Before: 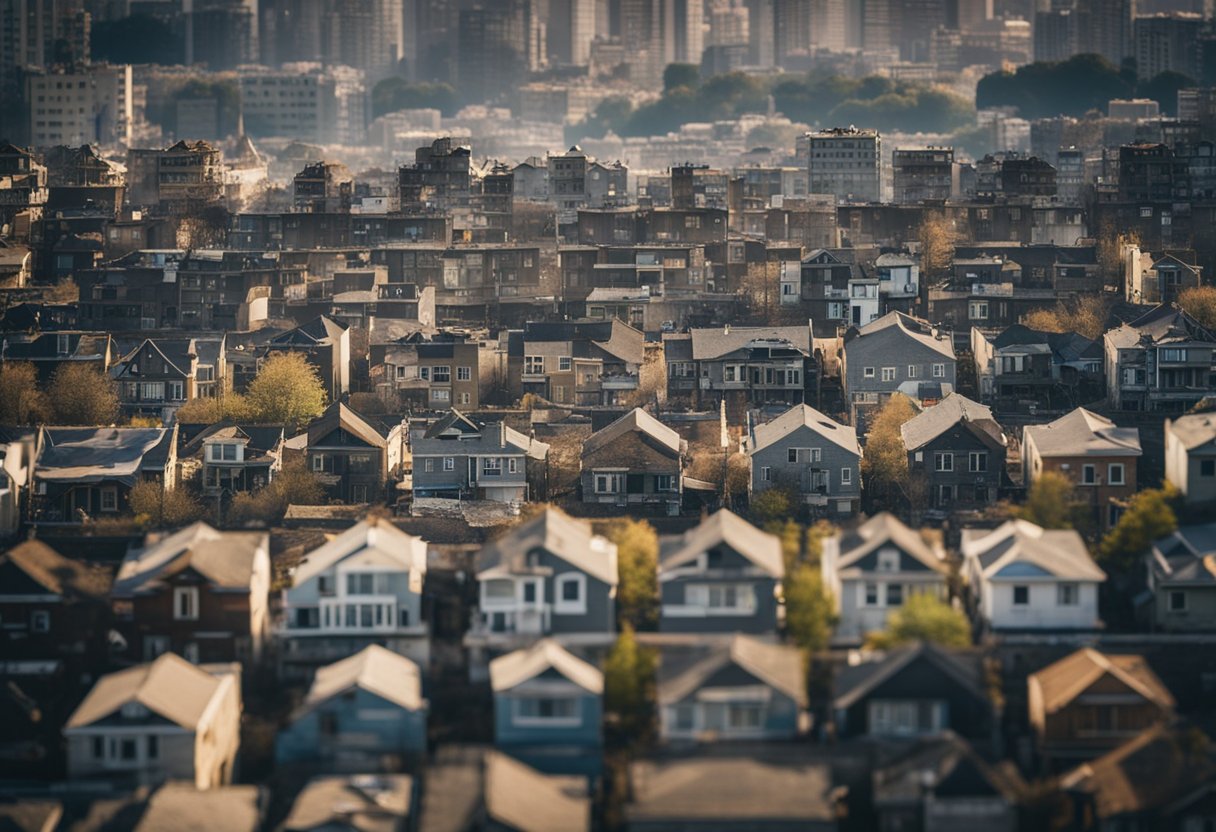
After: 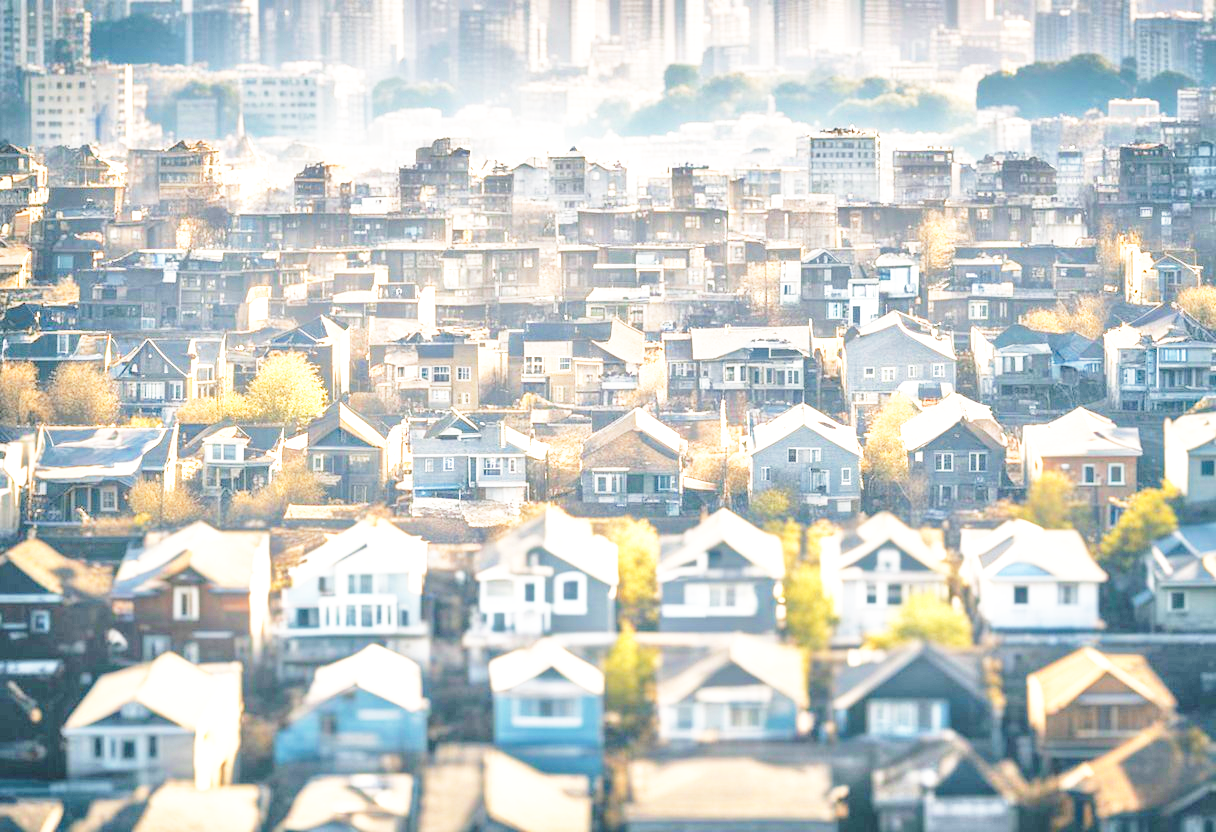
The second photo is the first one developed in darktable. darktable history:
tone equalizer: -7 EV 0.15 EV, -6 EV 0.6 EV, -5 EV 1.15 EV, -4 EV 1.33 EV, -3 EV 1.15 EV, -2 EV 0.6 EV, -1 EV 0.15 EV, mask exposure compensation -0.5 EV
exposure: black level correction 0, exposure 1.388 EV, compensate exposure bias true, compensate highlight preservation false
base curve: curves: ch0 [(0, 0) (0.026, 0.03) (0.109, 0.232) (0.351, 0.748) (0.669, 0.968) (1, 1)], preserve colors none
